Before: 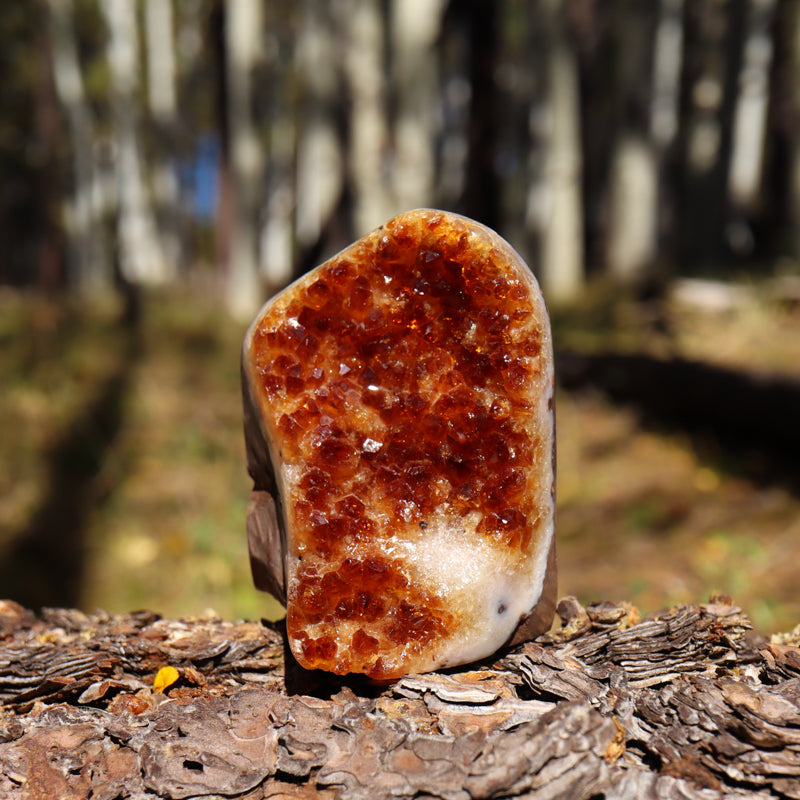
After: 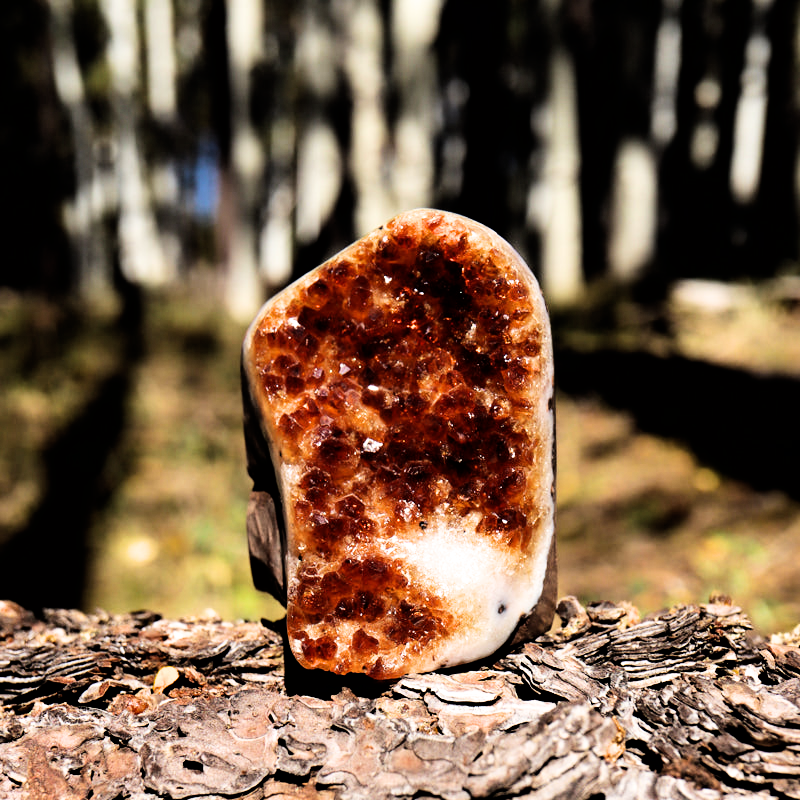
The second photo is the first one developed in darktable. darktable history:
tone equalizer: -8 EV -1.08 EV, -7 EV -1.01 EV, -6 EV -0.867 EV, -5 EV -0.578 EV, -3 EV 0.578 EV, -2 EV 0.867 EV, -1 EV 1.01 EV, +0 EV 1.08 EV, edges refinement/feathering 500, mask exposure compensation -1.57 EV, preserve details no
filmic rgb: black relative exposure -5 EV, white relative exposure 3.2 EV, hardness 3.42, contrast 1.2, highlights saturation mix -30%
